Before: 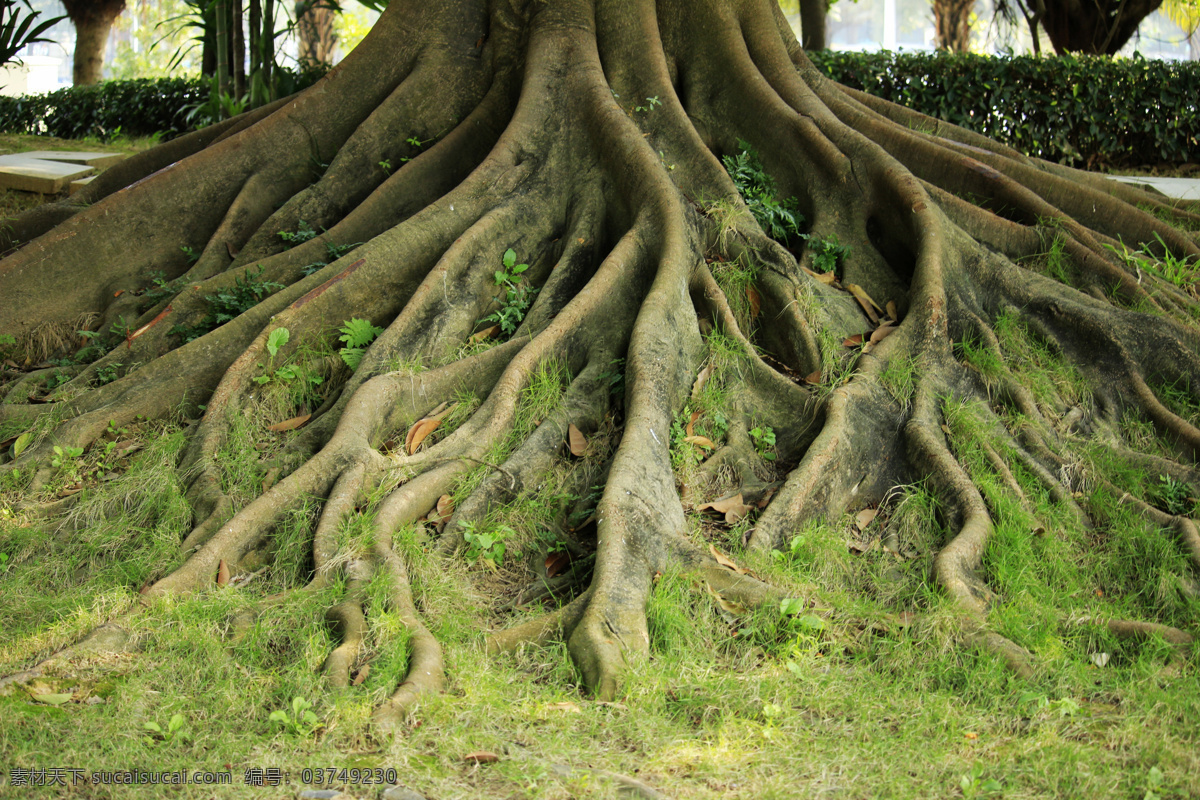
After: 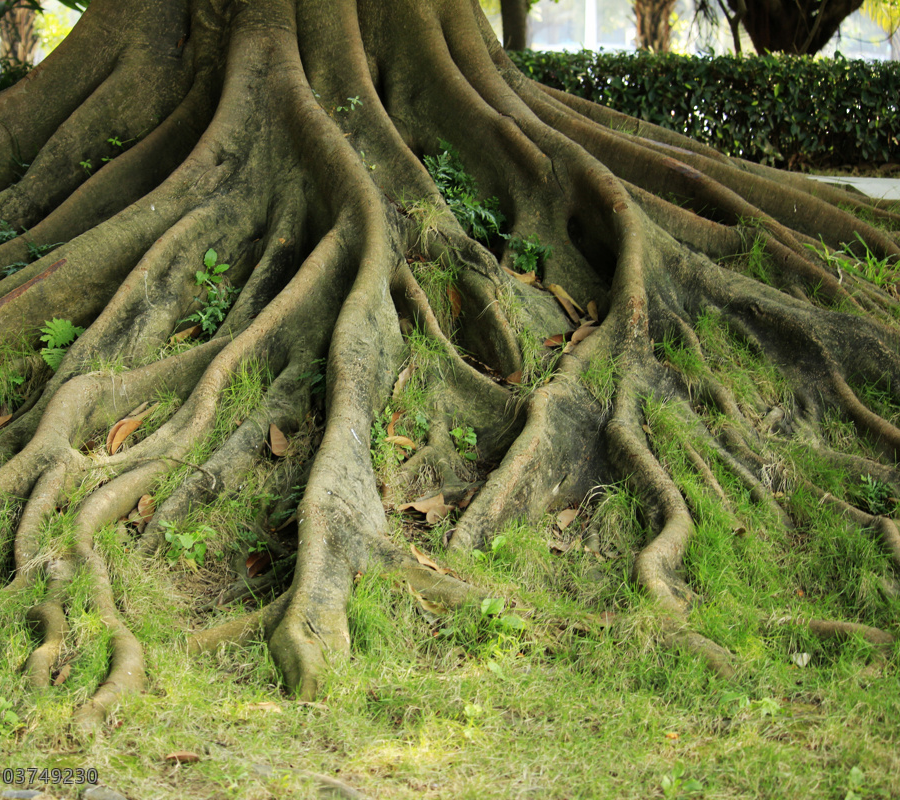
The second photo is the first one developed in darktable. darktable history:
crop and rotate: left 24.924%
exposure: compensate highlight preservation false
sharpen: radius 2.899, amount 0.883, threshold 47.169
